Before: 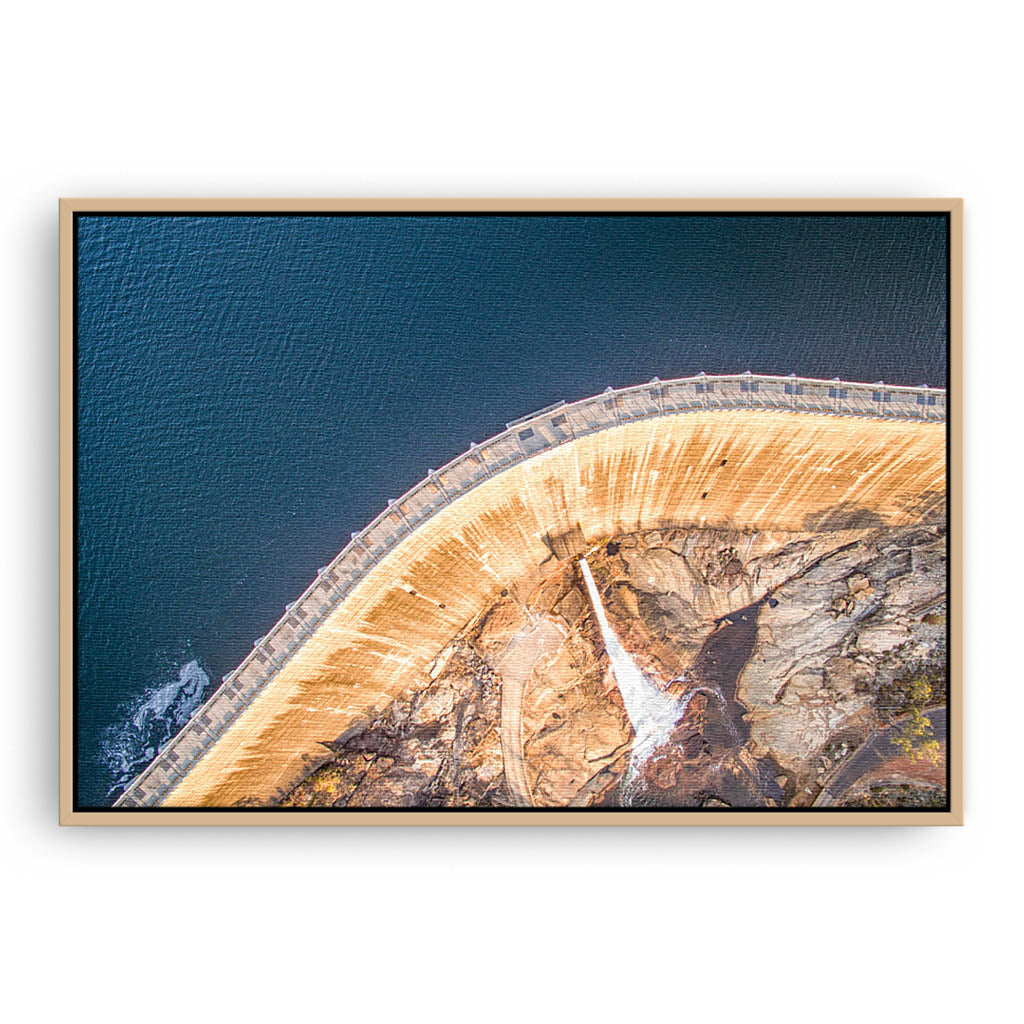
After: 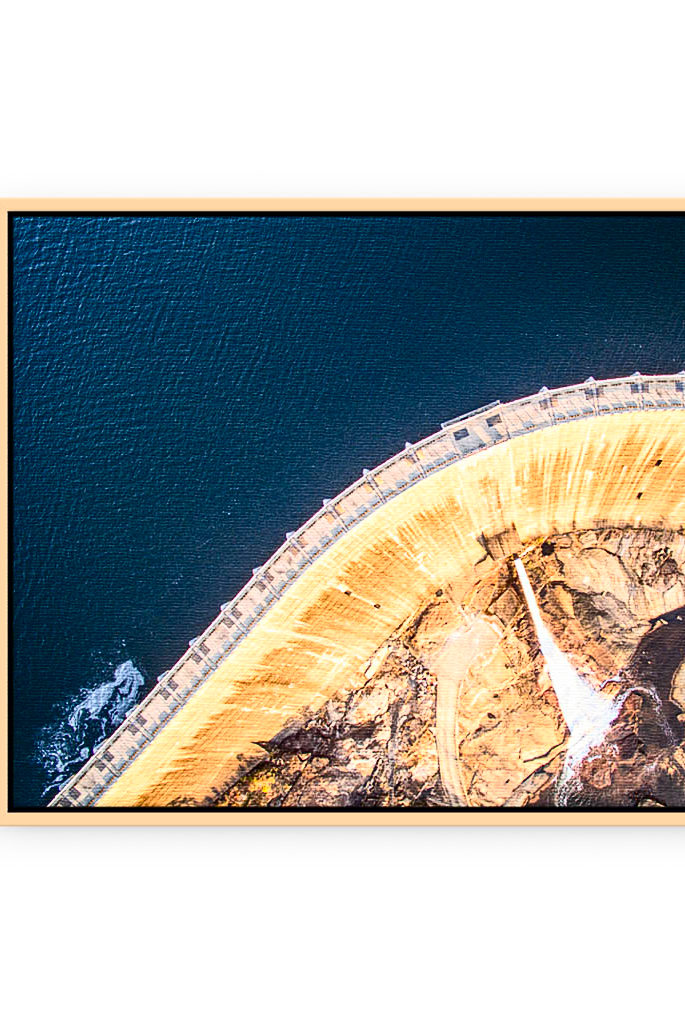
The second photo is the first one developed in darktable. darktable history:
base curve: curves: ch0 [(0, 0) (0.303, 0.277) (1, 1)], preserve colors none
crop and rotate: left 6.4%, right 26.678%
contrast brightness saturation: contrast 0.403, brightness 0.054, saturation 0.251
